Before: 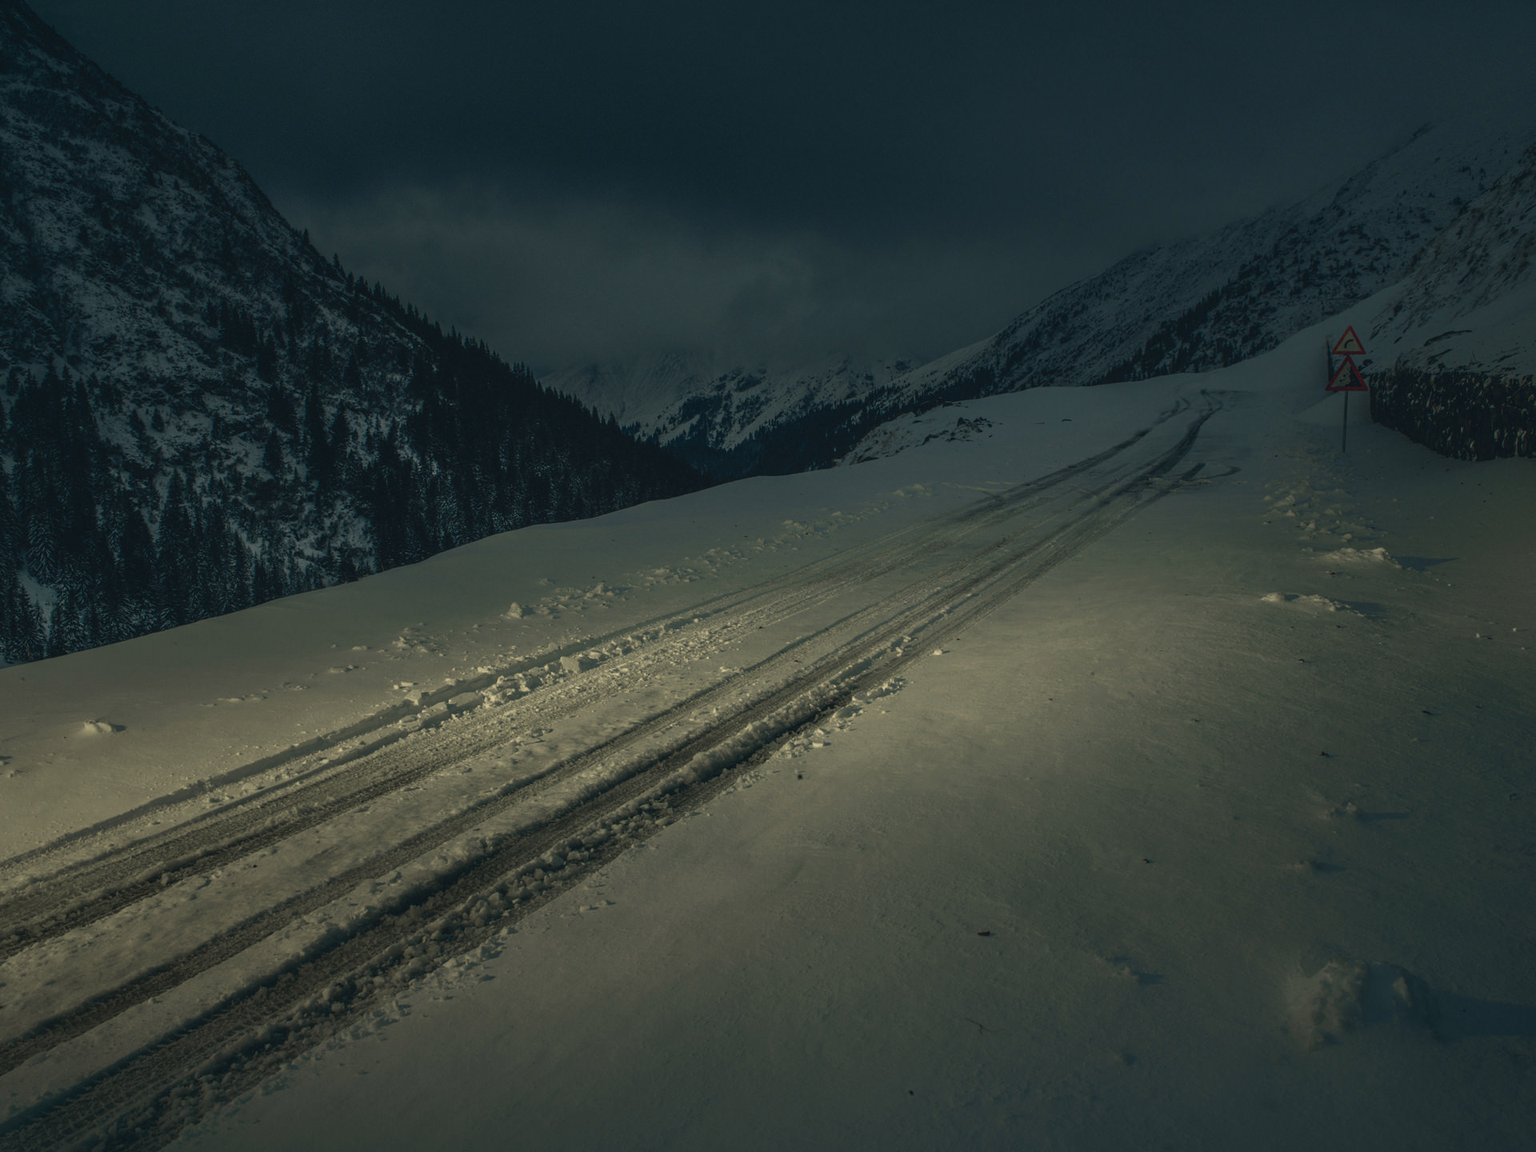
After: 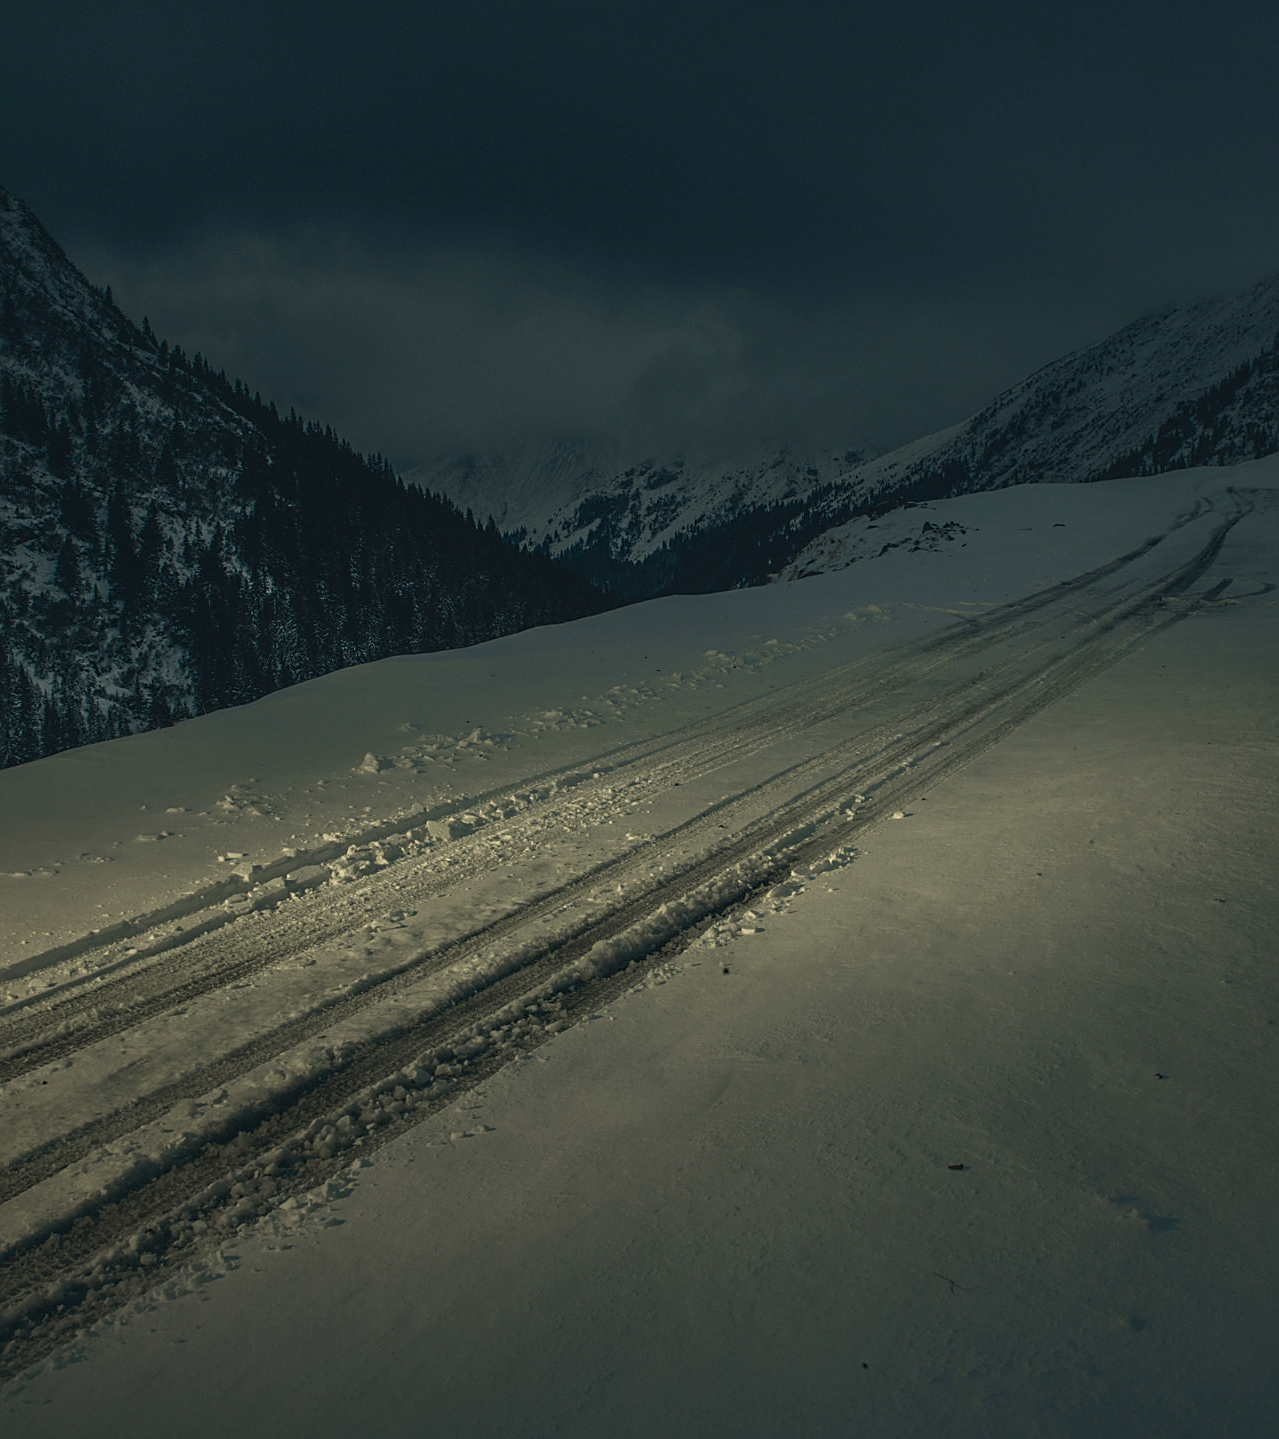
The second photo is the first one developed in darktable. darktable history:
crop and rotate: left 14.292%, right 19.041%
sharpen: on, module defaults
